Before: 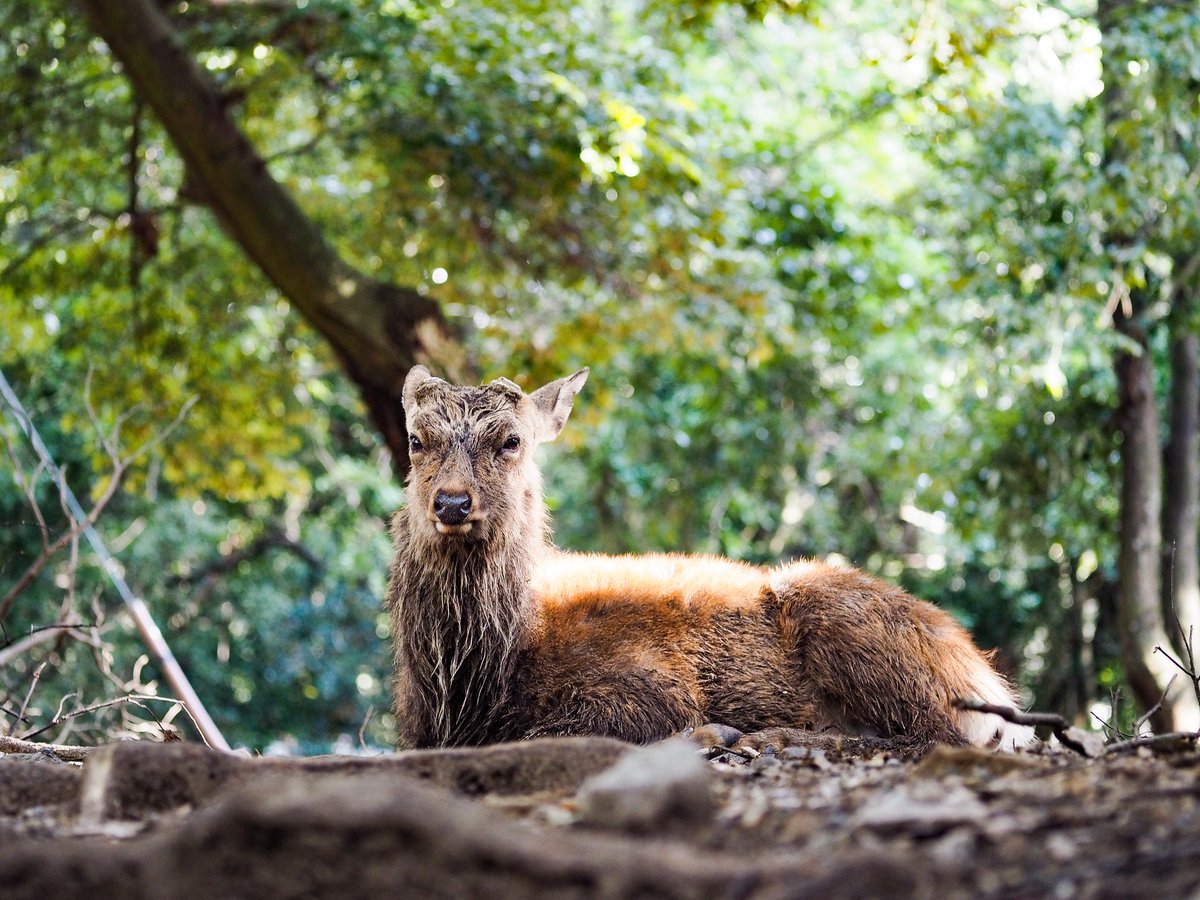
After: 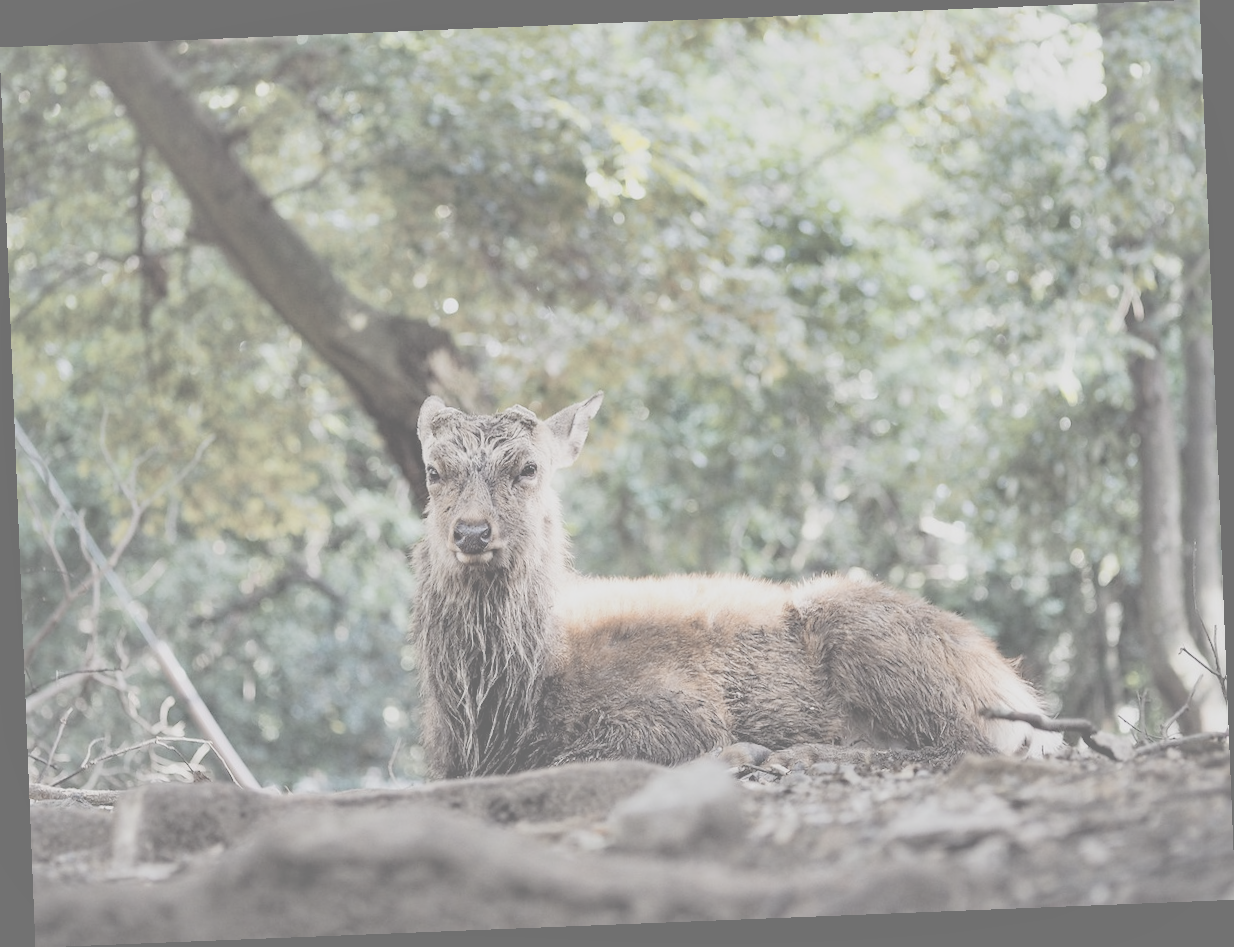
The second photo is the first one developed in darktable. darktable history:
rotate and perspective: rotation -2.29°, automatic cropping off
shadows and highlights: on, module defaults
contrast brightness saturation: contrast -0.32, brightness 0.75, saturation -0.78
